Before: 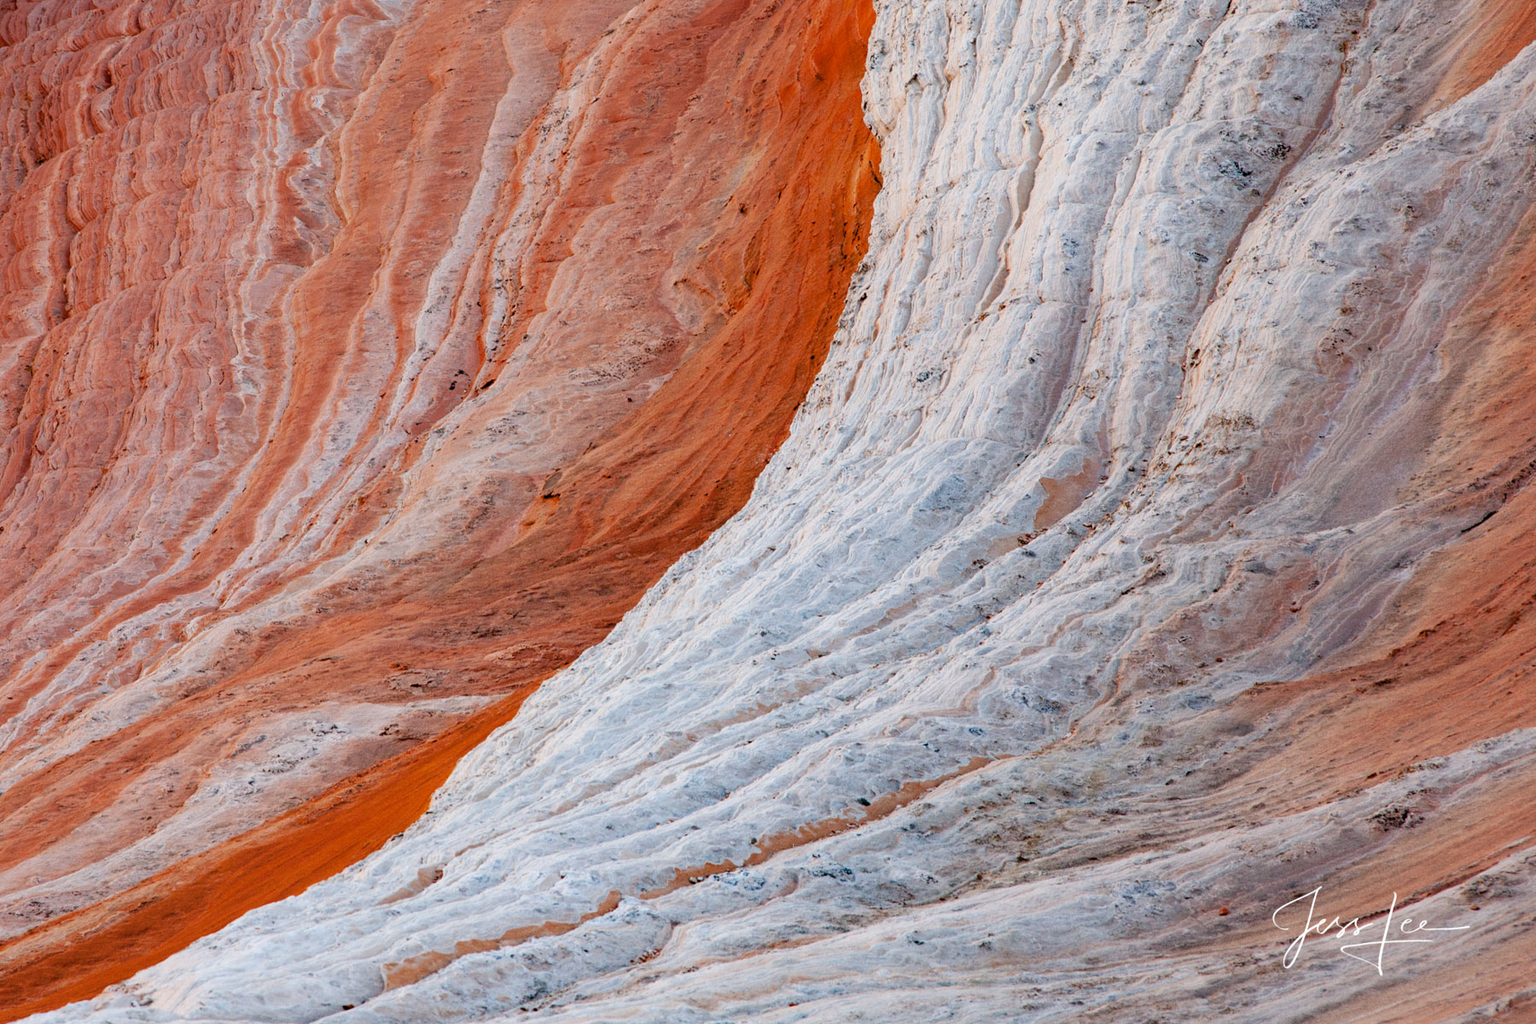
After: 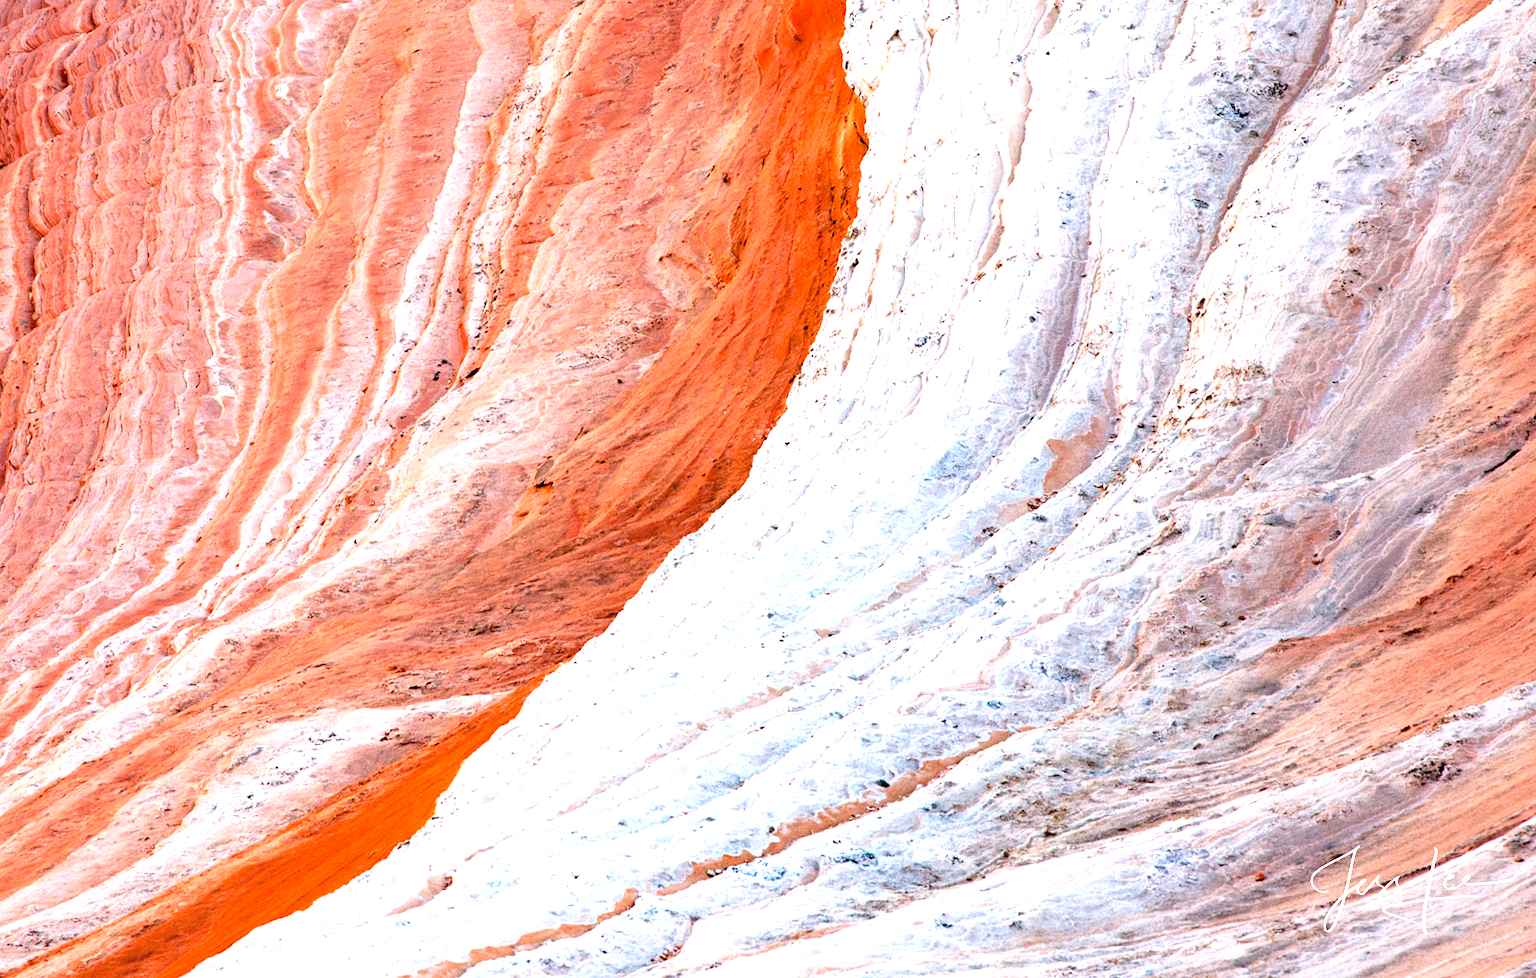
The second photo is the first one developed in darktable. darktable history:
levels: levels [0, 0.352, 0.703]
rotate and perspective: rotation -3°, crop left 0.031, crop right 0.968, crop top 0.07, crop bottom 0.93
white balance: red 1.009, blue 1.027
